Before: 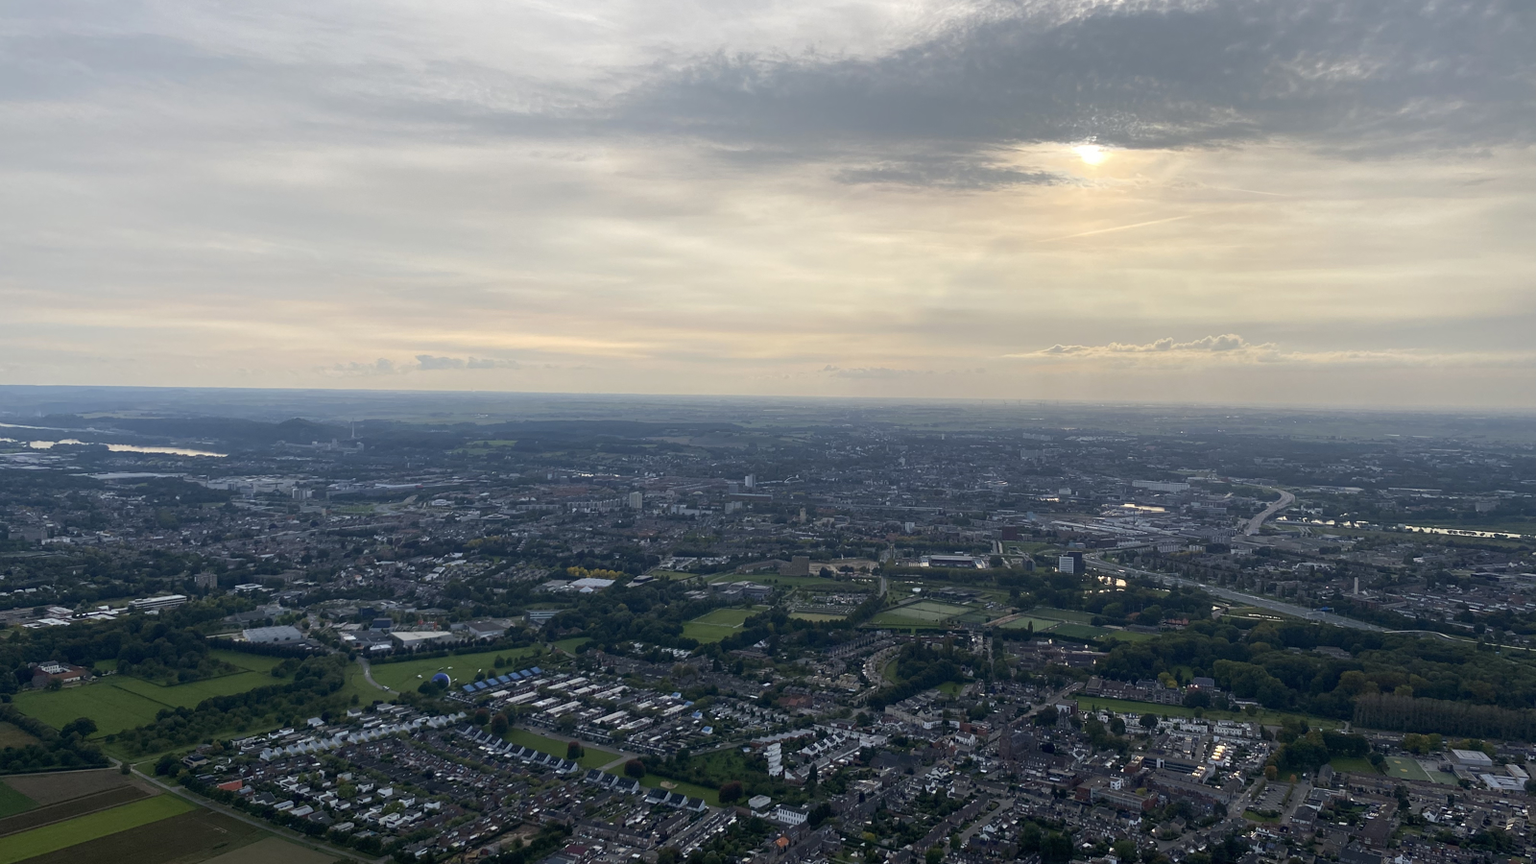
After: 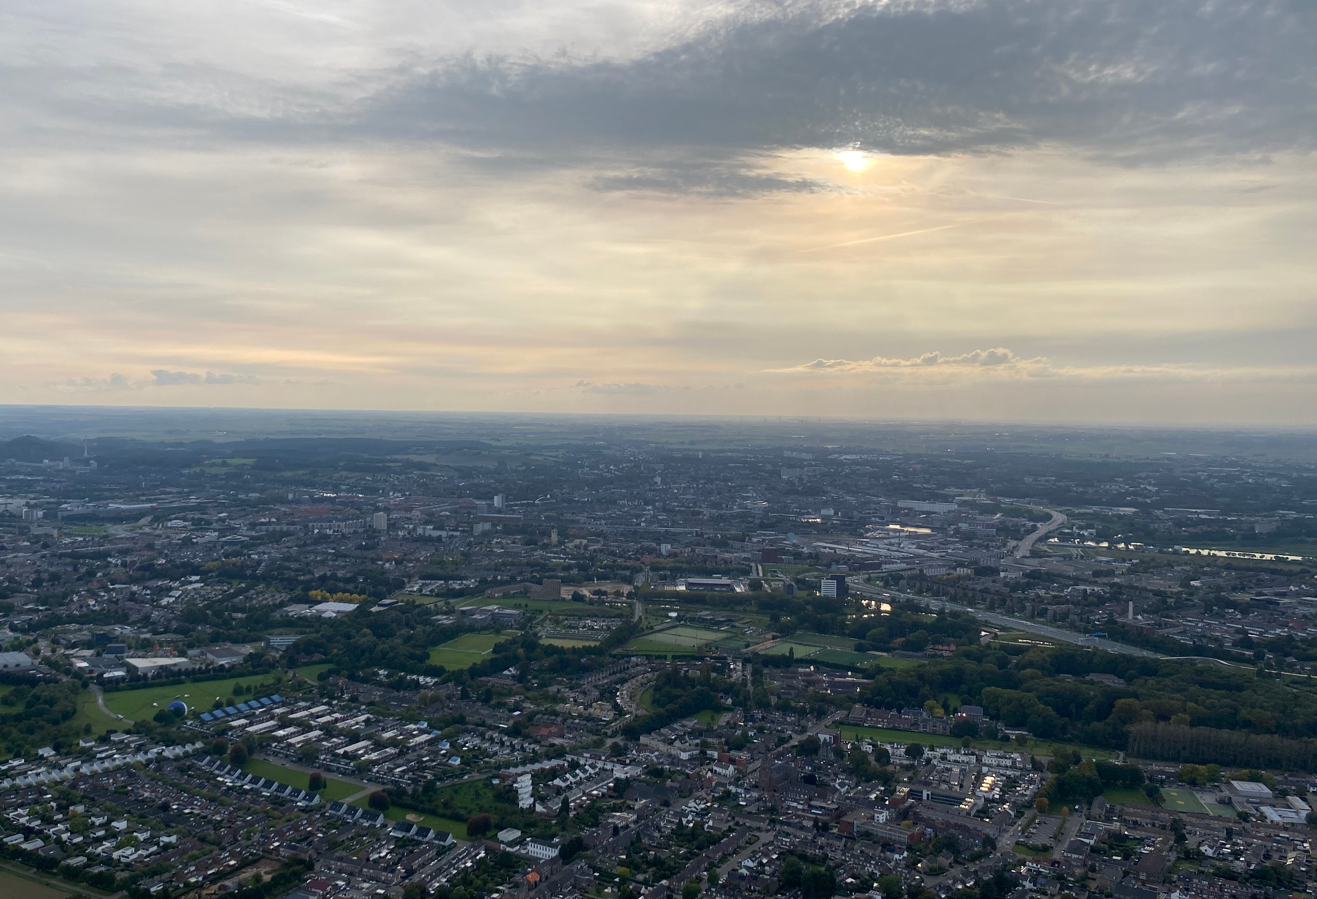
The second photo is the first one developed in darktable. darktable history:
crop: left 17.664%, bottom 0.049%
